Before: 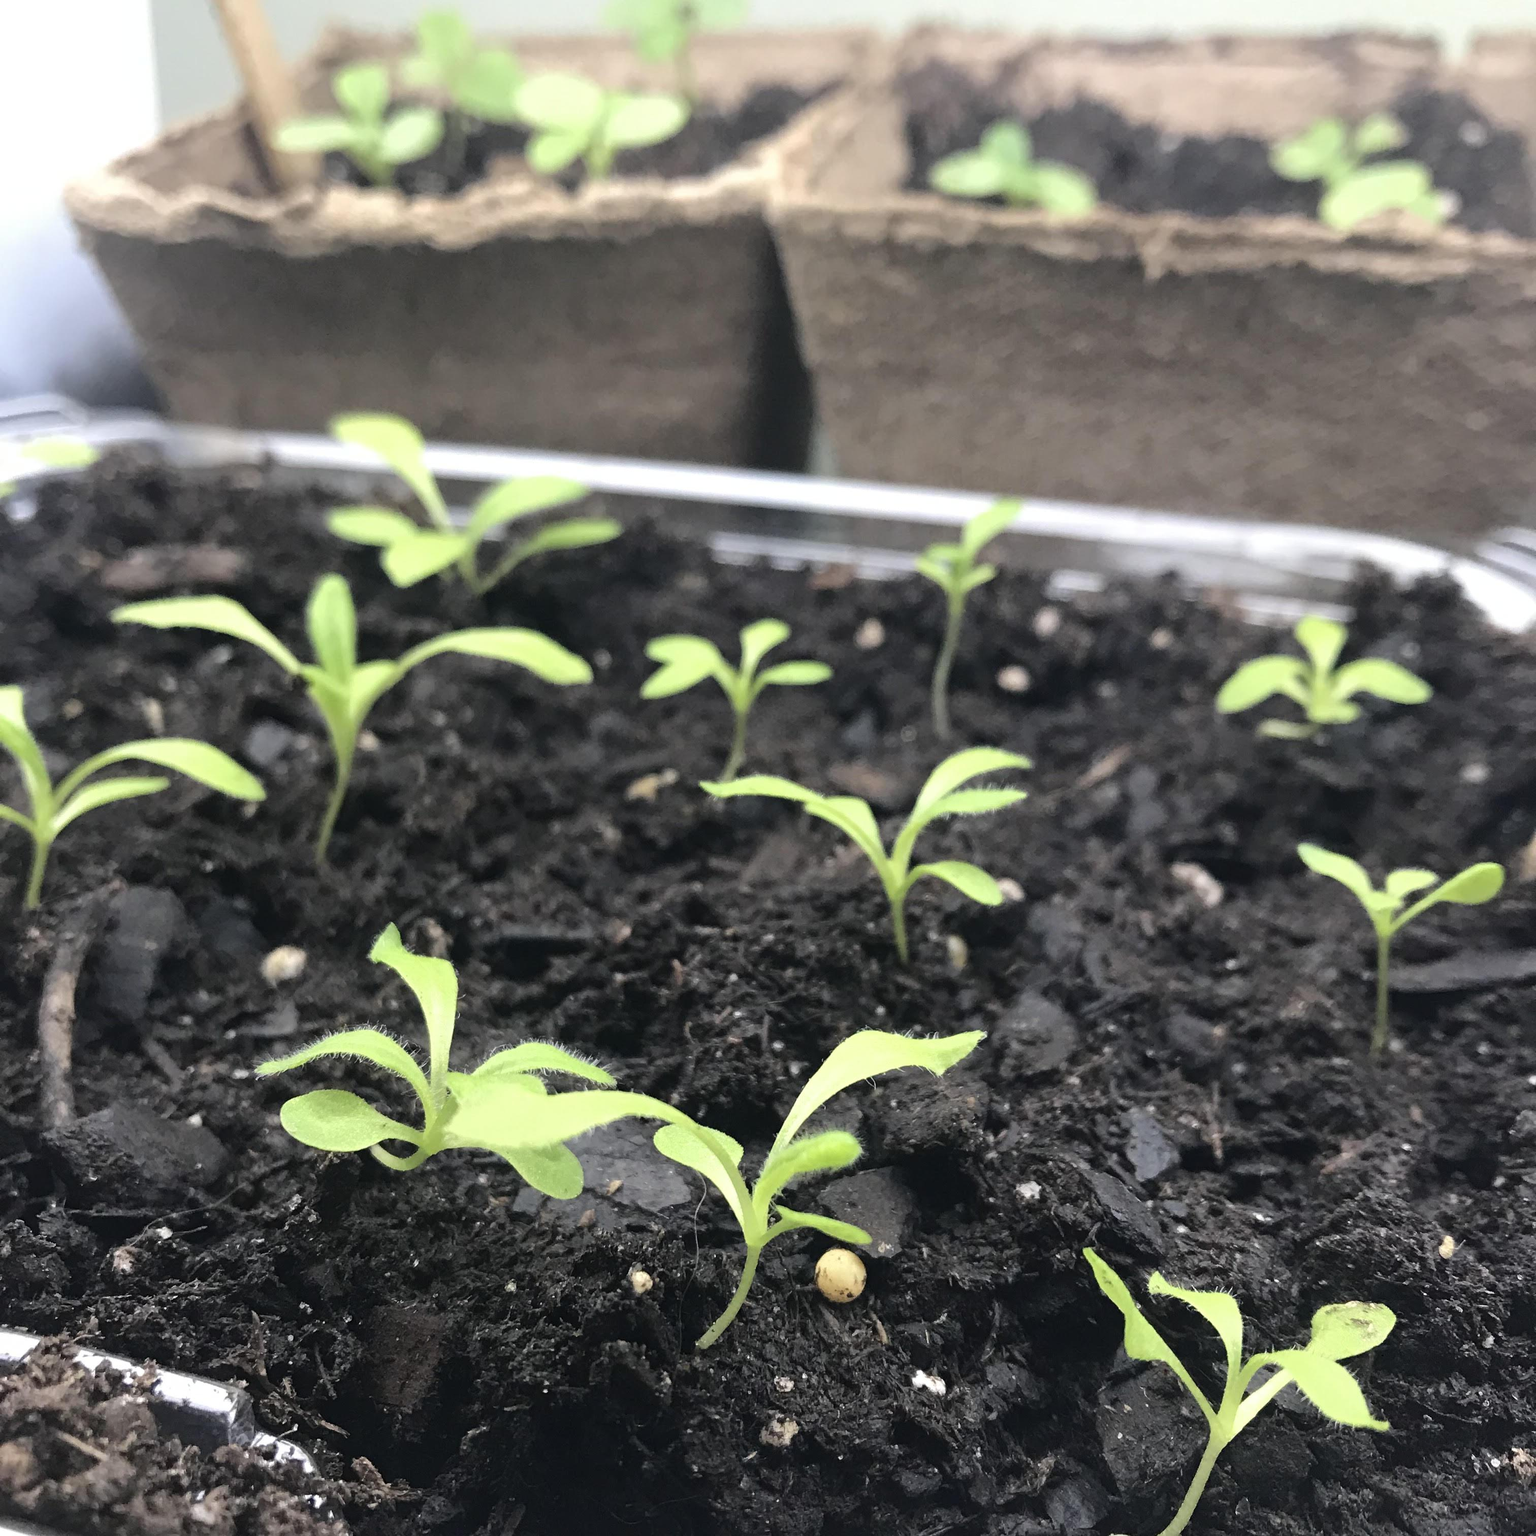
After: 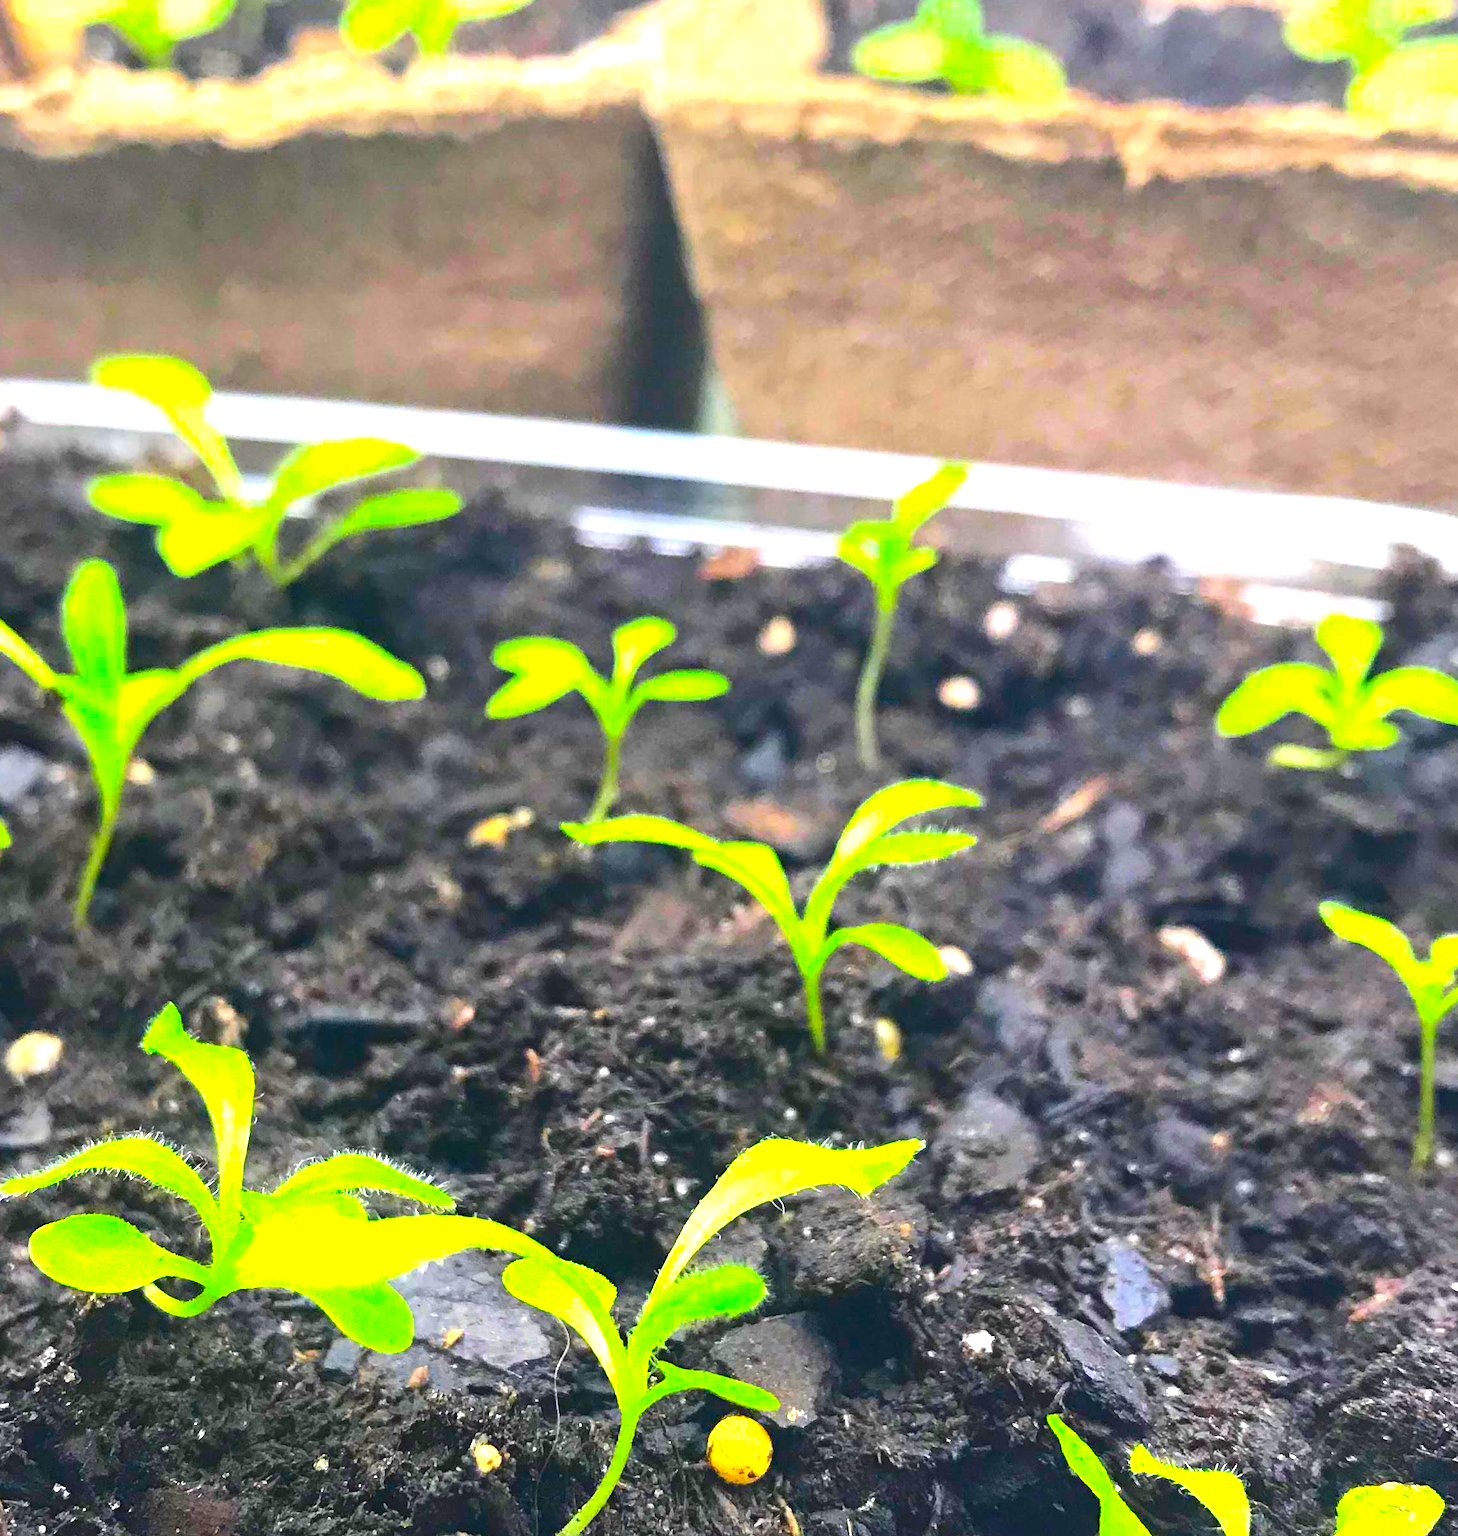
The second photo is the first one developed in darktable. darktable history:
crop: left 16.768%, top 8.653%, right 8.362%, bottom 12.485%
white balance: emerald 1
exposure: black level correction 0, exposure 1.379 EV, compensate exposure bias true, compensate highlight preservation false
color correction: saturation 3
